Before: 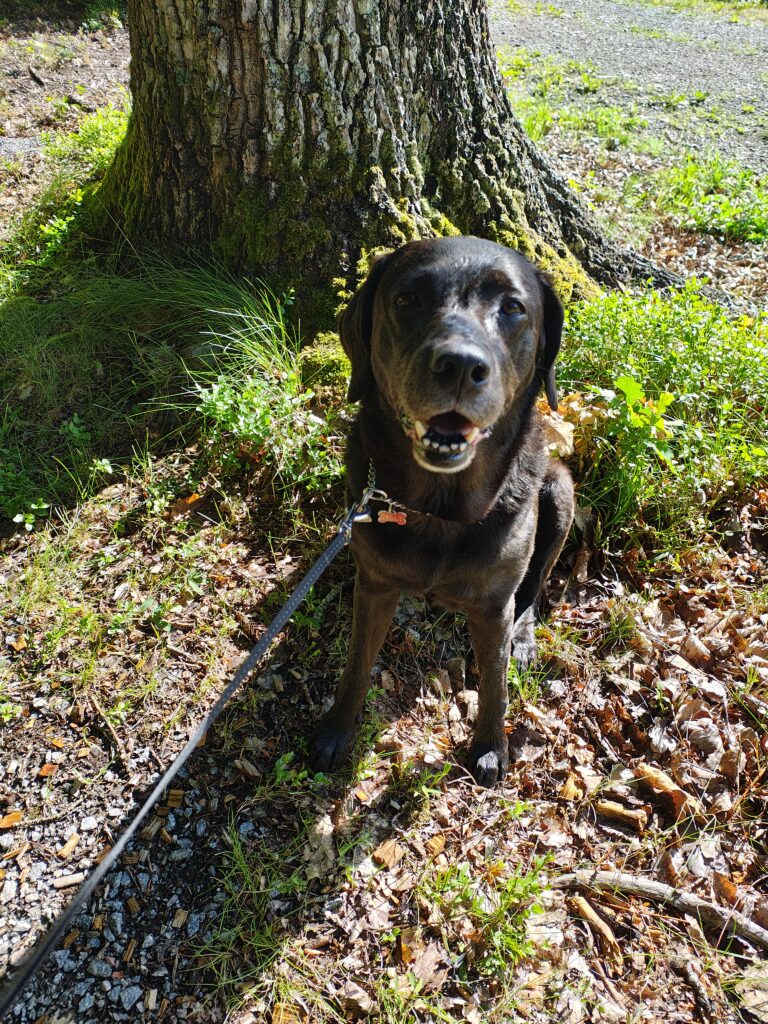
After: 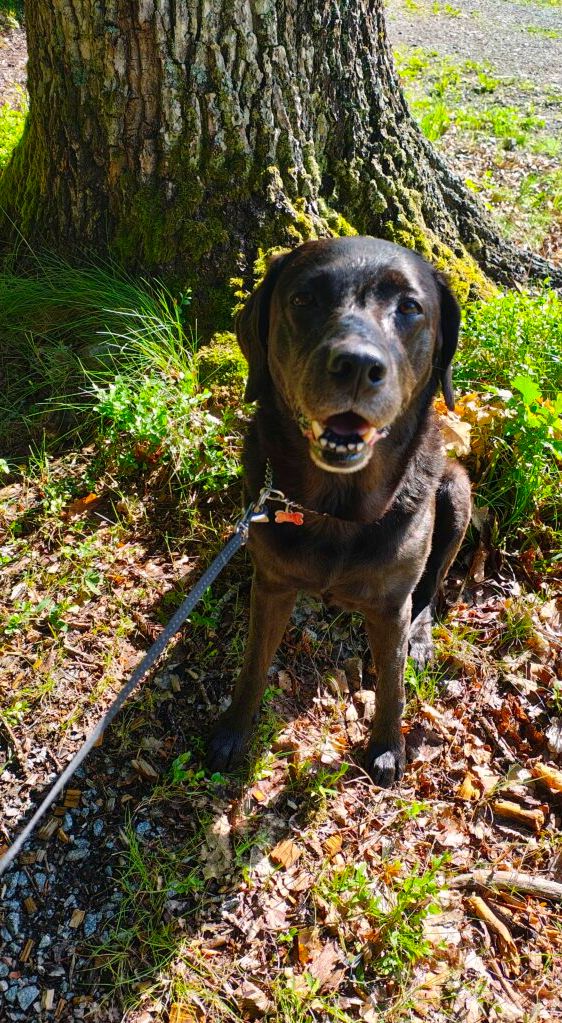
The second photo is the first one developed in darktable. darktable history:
color correction: highlights a* 3.22, highlights b* 1.93, saturation 1.19
crop: left 13.443%, right 13.31%
